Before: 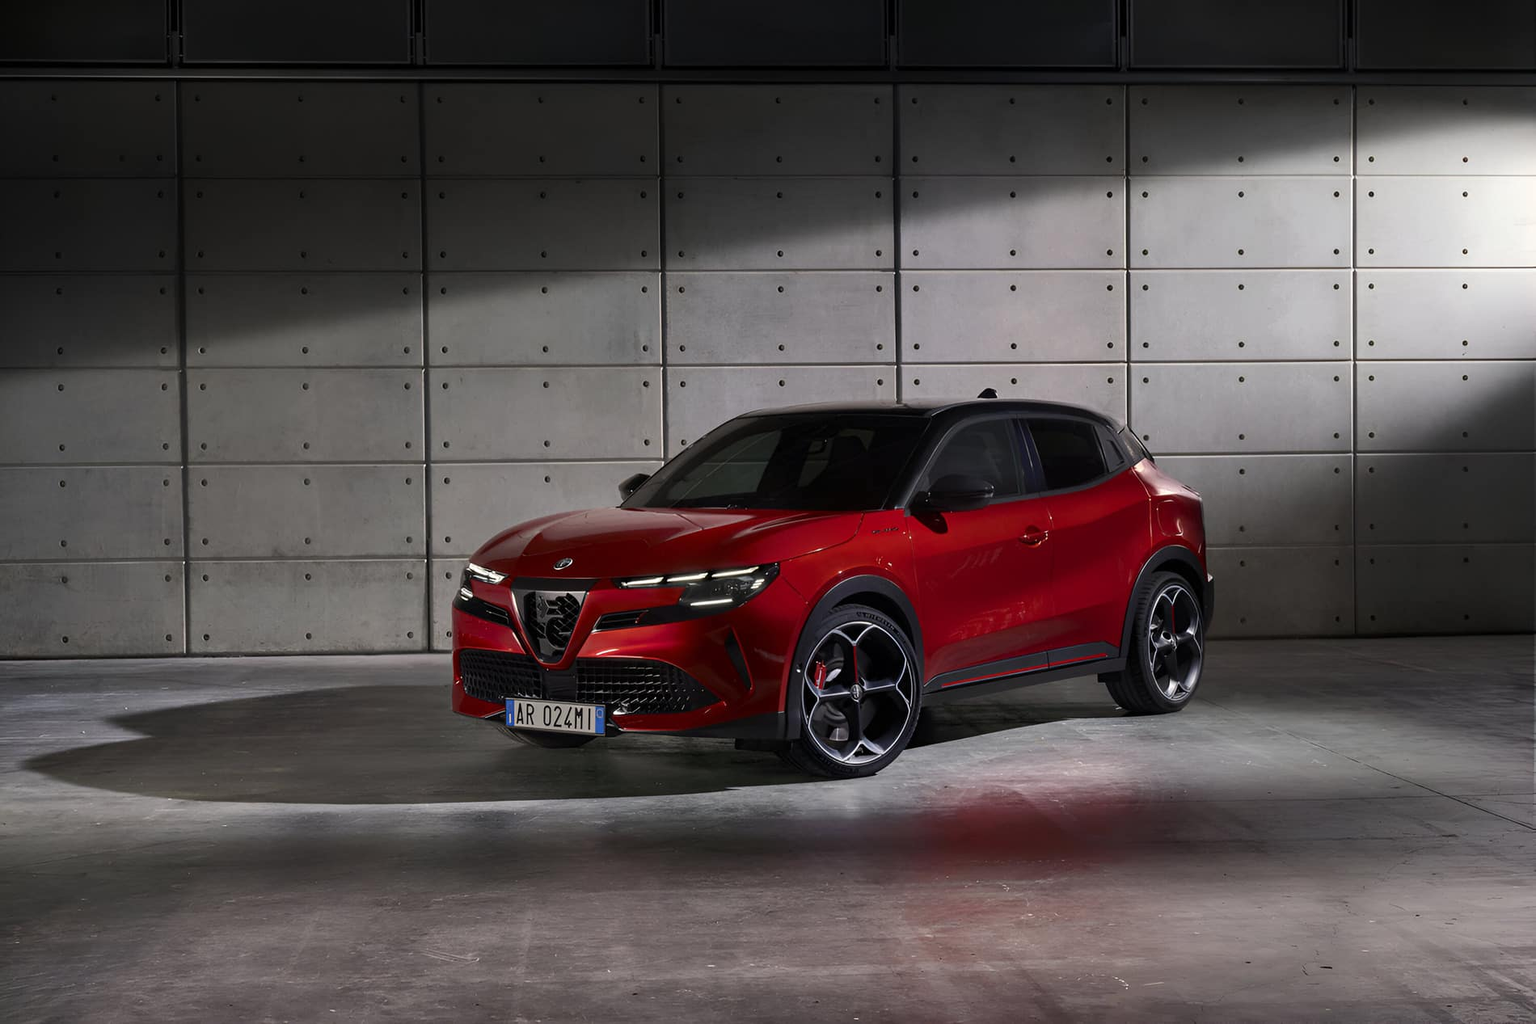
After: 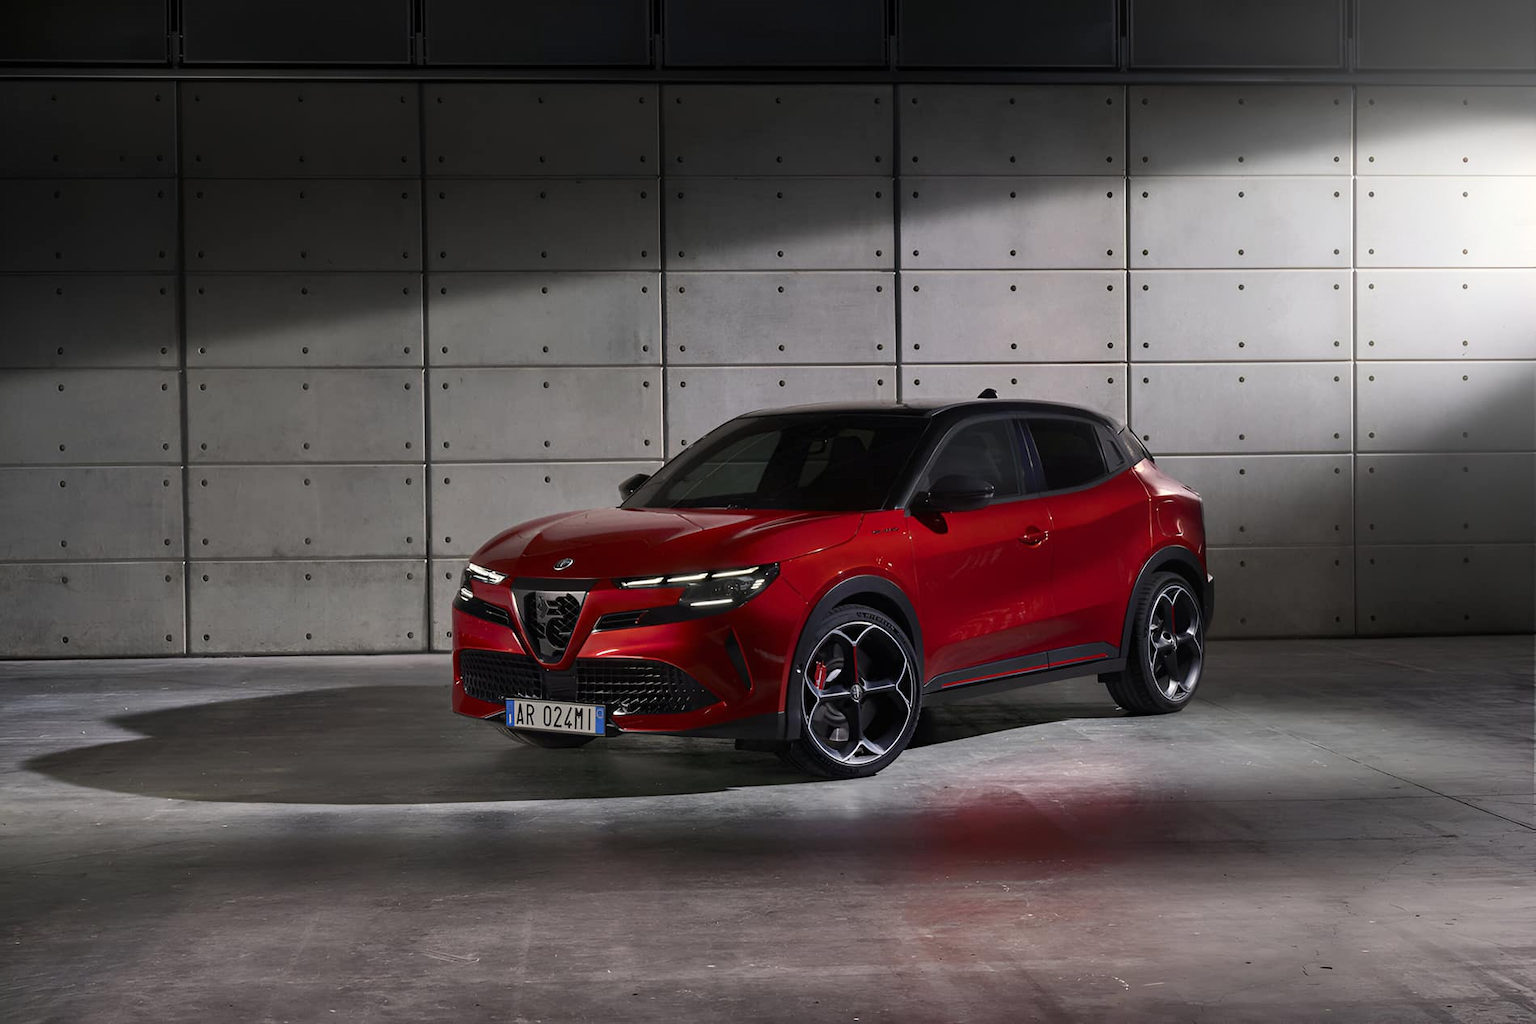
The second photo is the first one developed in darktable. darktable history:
bloom: size 38%, threshold 95%, strength 30%
contrast brightness saturation: contrast 0.05
